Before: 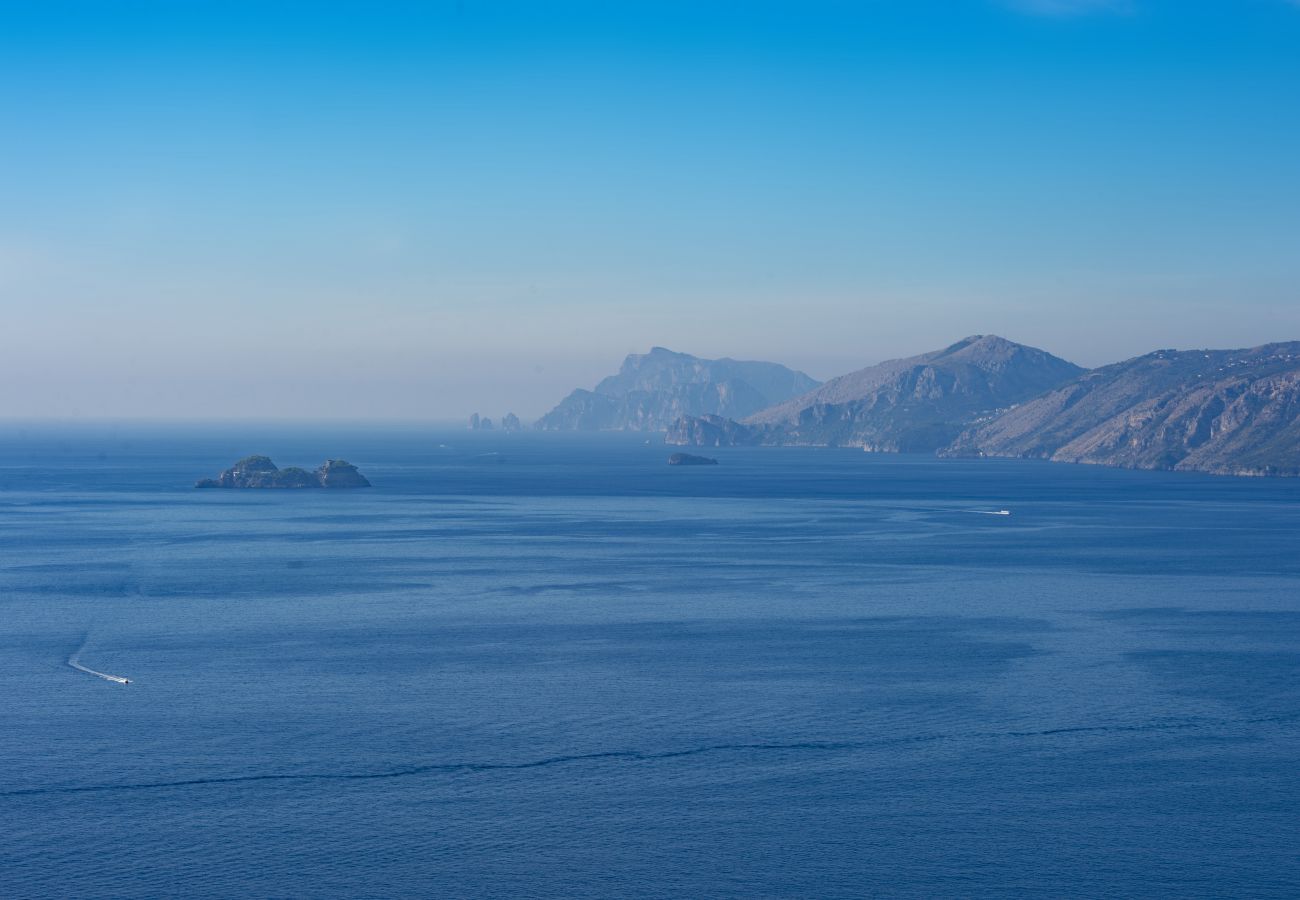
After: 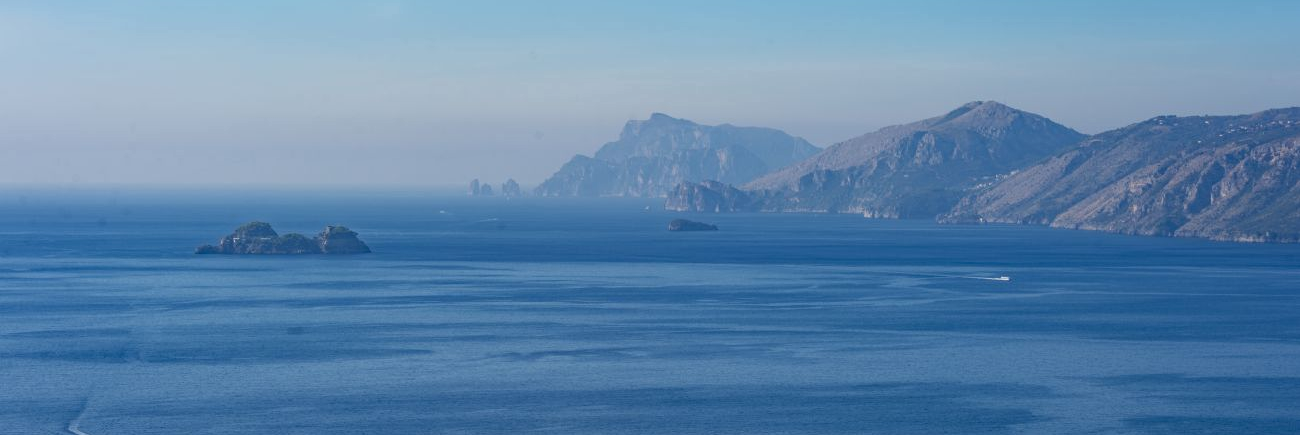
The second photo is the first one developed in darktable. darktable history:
crop and rotate: top 26.056%, bottom 25.543%
local contrast: detail 115%
